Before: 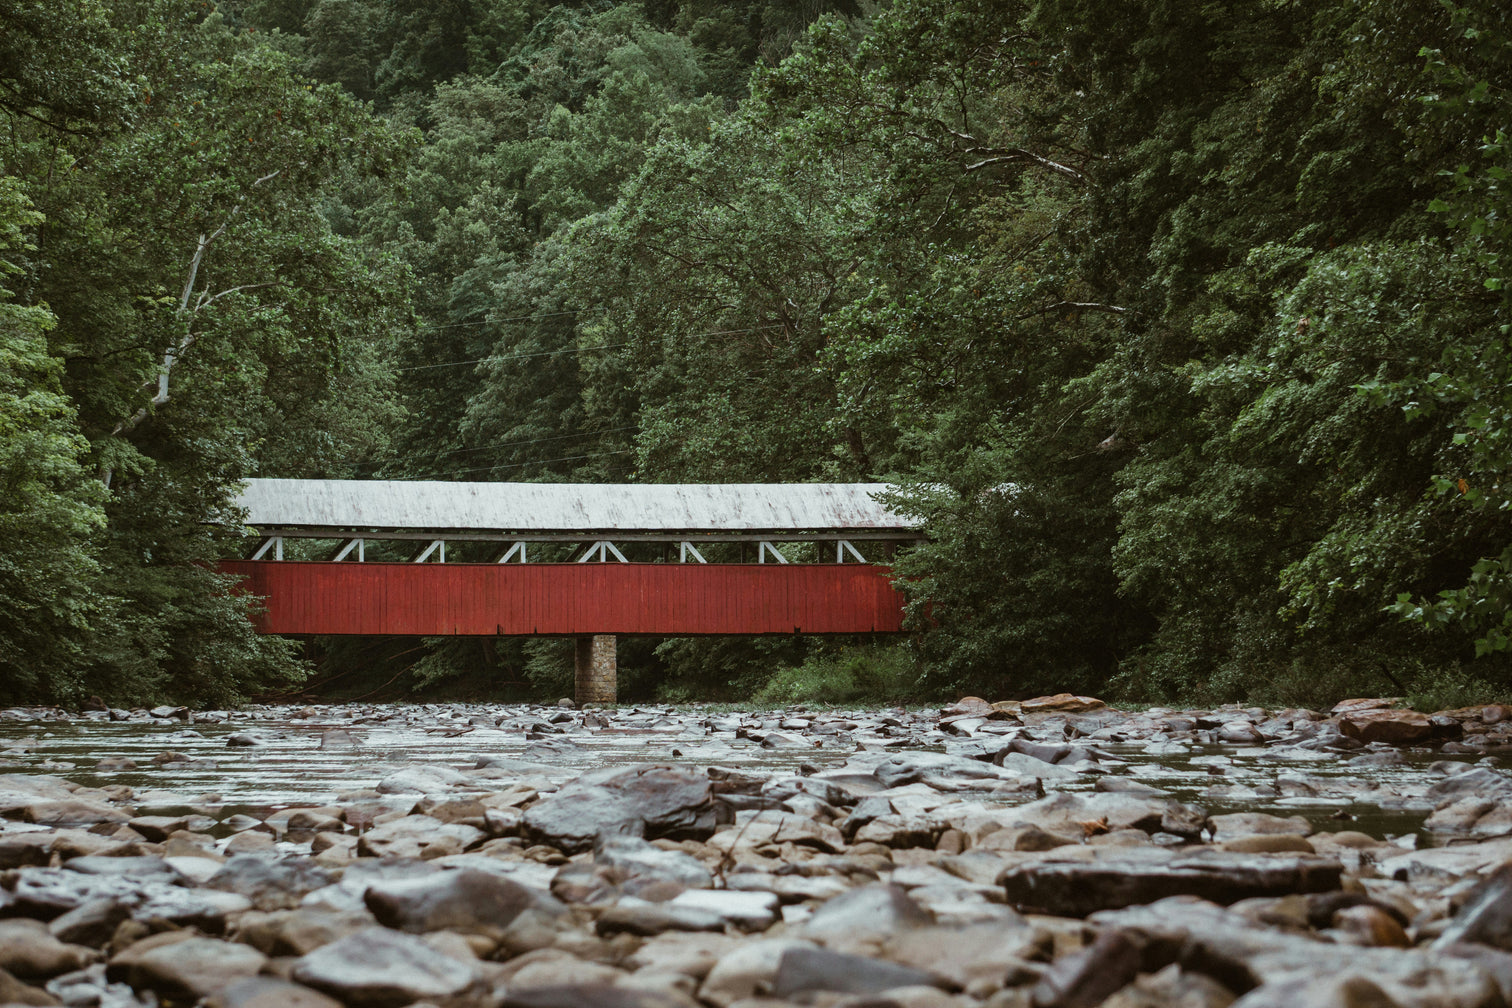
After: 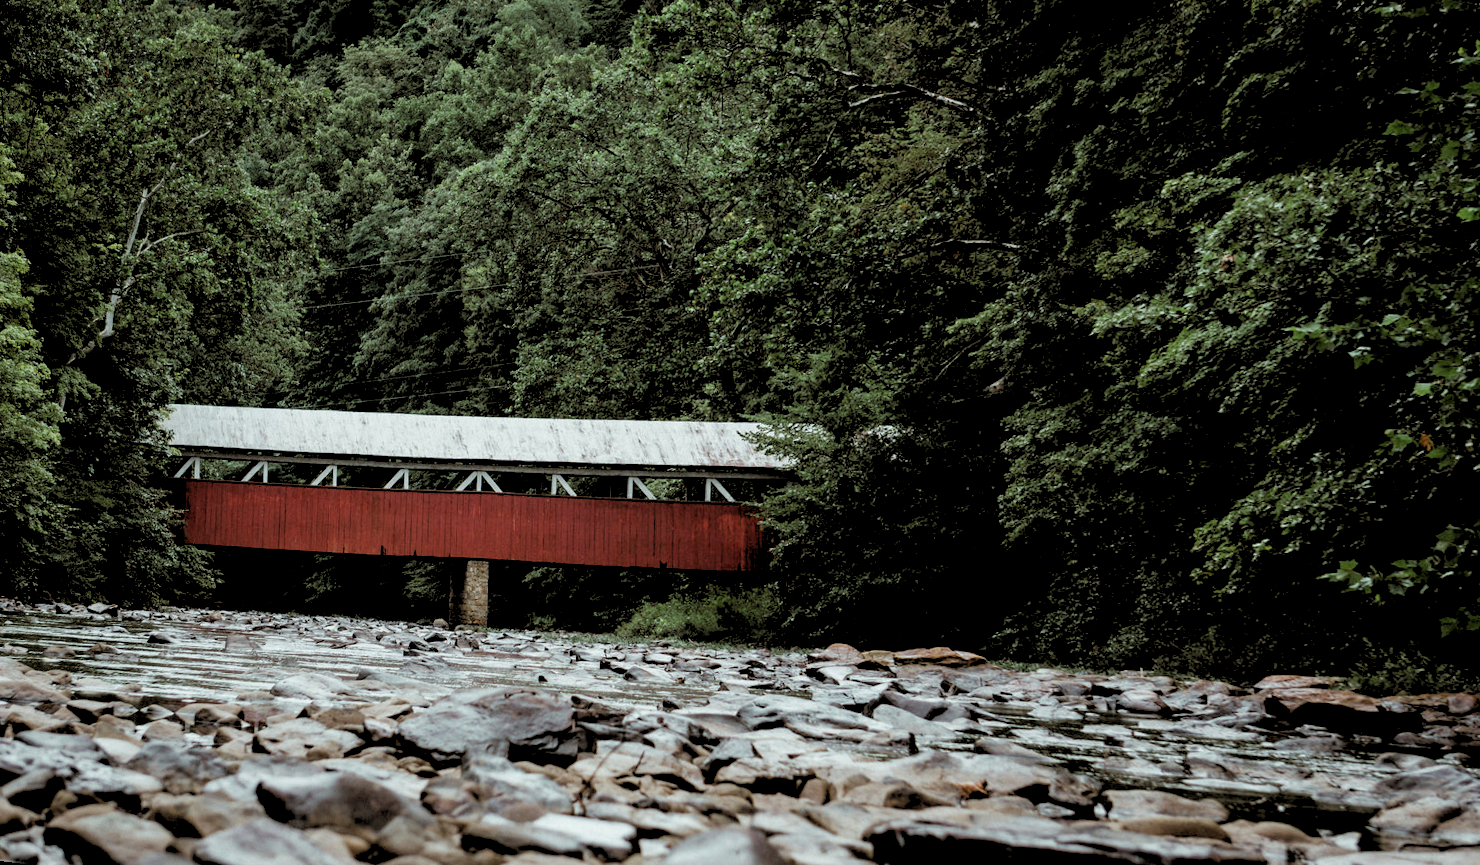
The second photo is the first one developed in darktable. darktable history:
rgb levels: levels [[0.029, 0.461, 0.922], [0, 0.5, 1], [0, 0.5, 1]]
rotate and perspective: rotation 1.69°, lens shift (vertical) -0.023, lens shift (horizontal) -0.291, crop left 0.025, crop right 0.988, crop top 0.092, crop bottom 0.842
